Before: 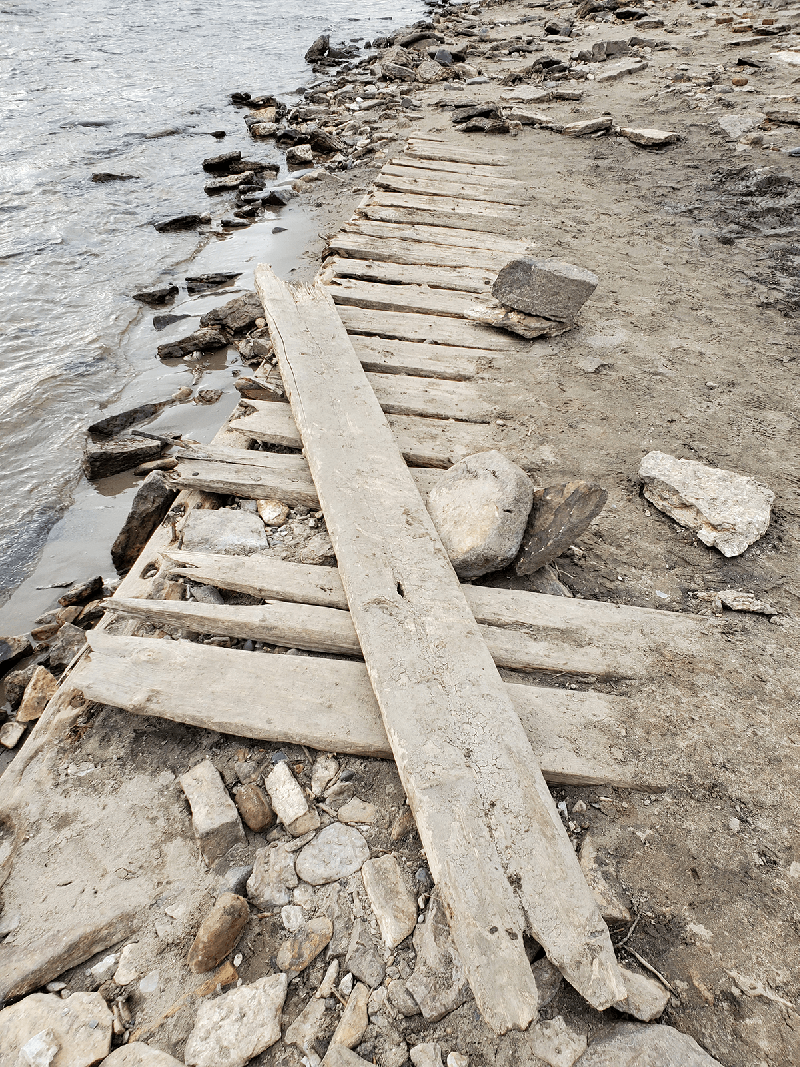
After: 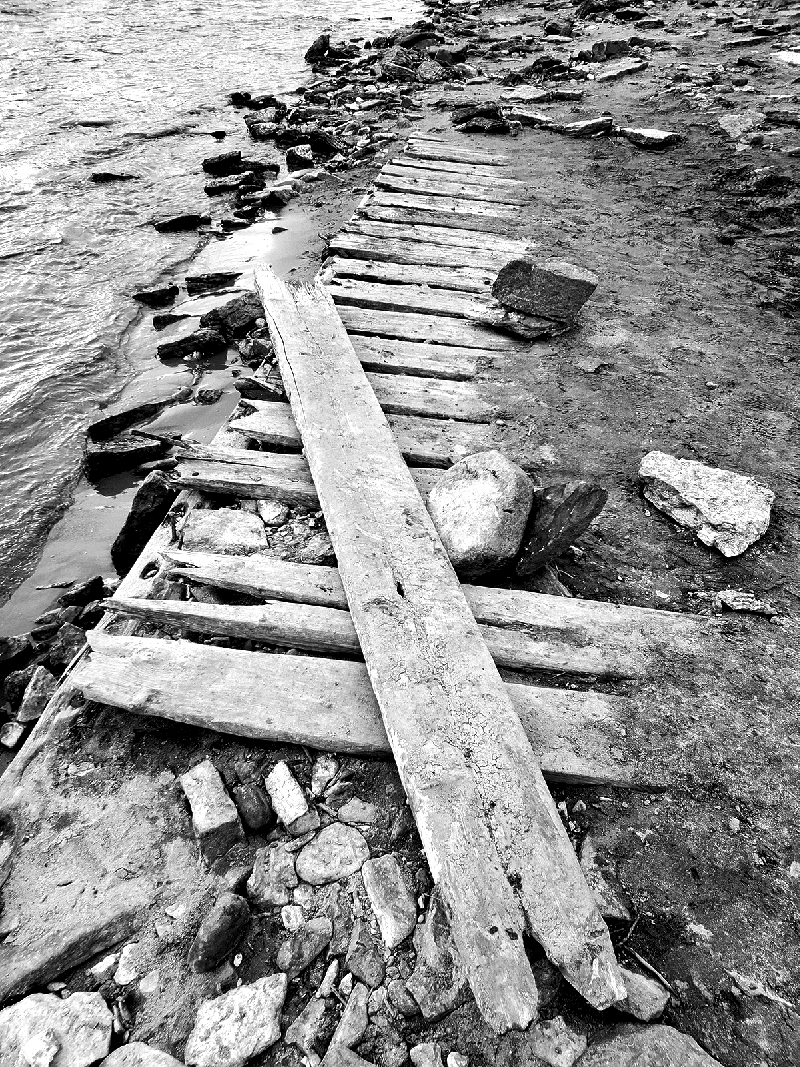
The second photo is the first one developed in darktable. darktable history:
contrast brightness saturation: contrast -0.03, brightness -0.59, saturation -1
exposure: black level correction 0.04, exposure 0.5 EV, compensate highlight preservation false
